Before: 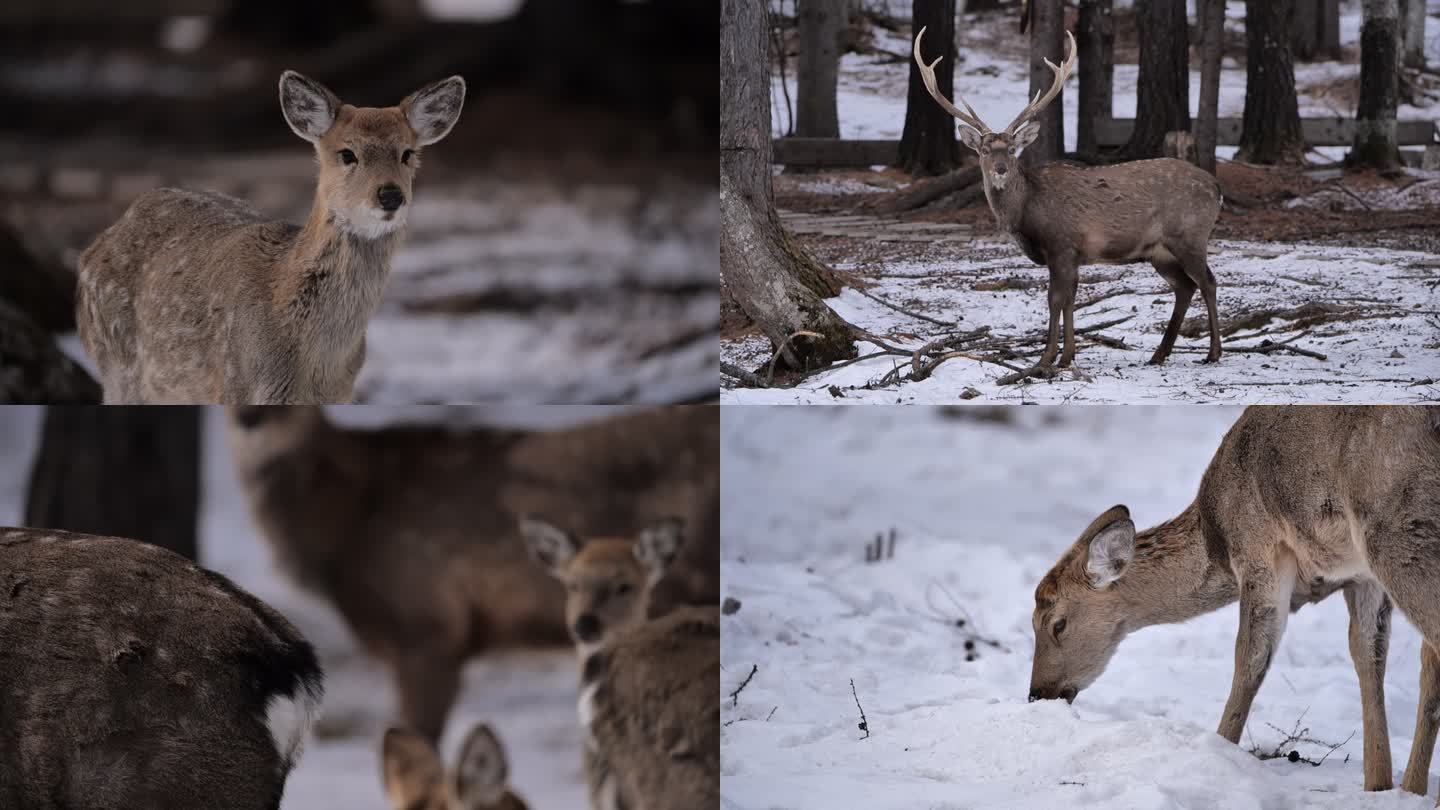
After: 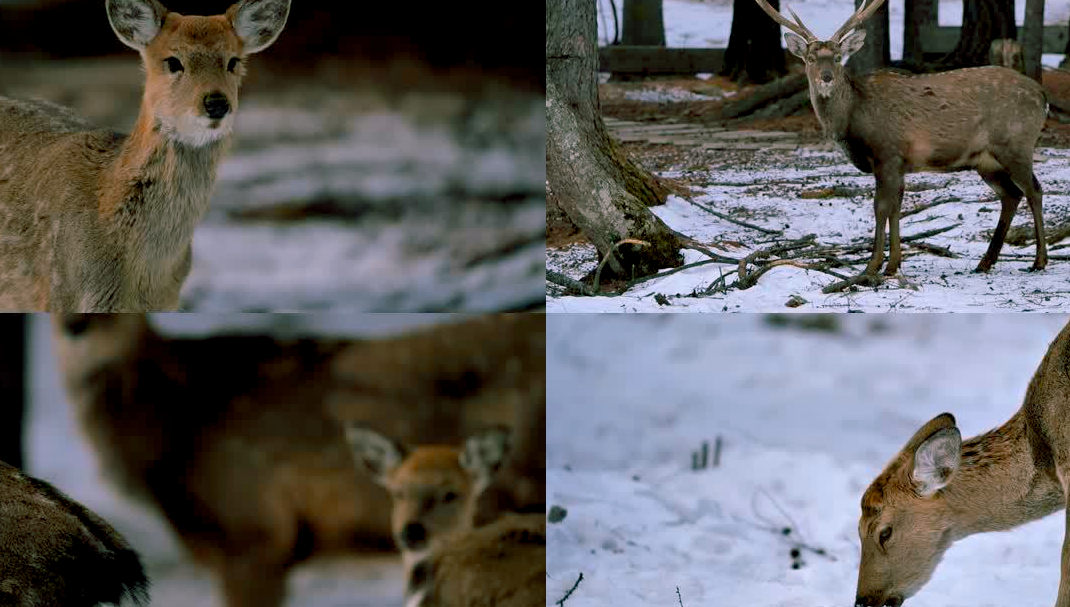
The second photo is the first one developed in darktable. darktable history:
exposure: compensate exposure bias true, compensate highlight preservation false
crop and rotate: left 12.102%, top 11.402%, right 13.566%, bottom 13.65%
color zones: curves: ch1 [(0.235, 0.558) (0.75, 0.5)]; ch2 [(0.25, 0.462) (0.749, 0.457)]
color balance rgb: shadows lift › chroma 11.878%, shadows lift › hue 132.39°, global offset › luminance -0.894%, linear chroma grading › global chroma 15.579%, perceptual saturation grading › global saturation 30.96%, global vibrance 20%
